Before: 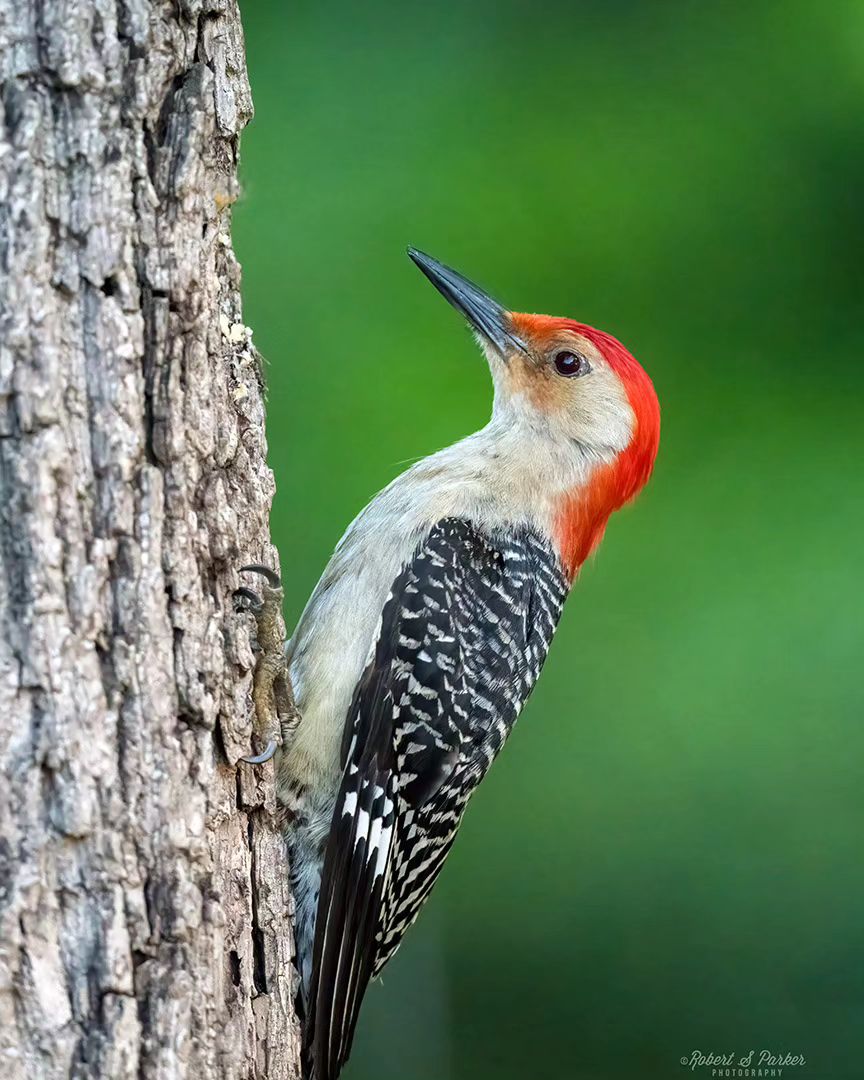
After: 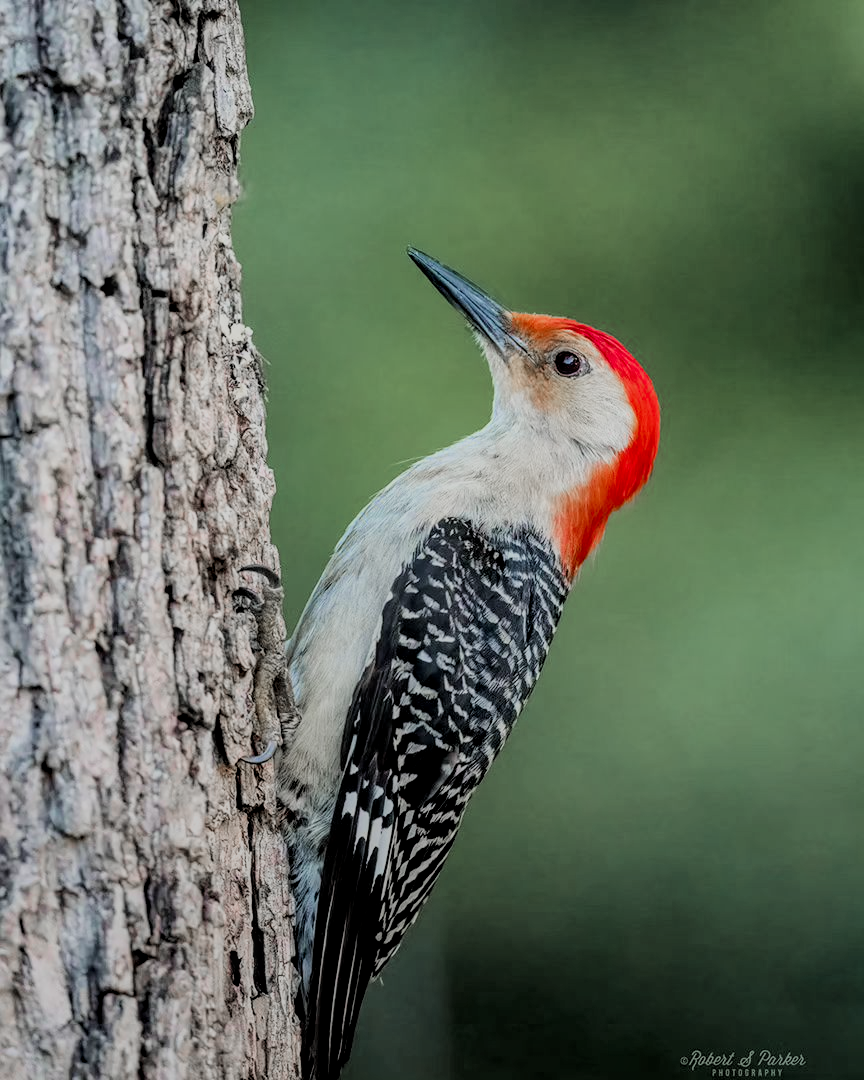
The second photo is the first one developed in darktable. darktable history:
local contrast: on, module defaults
color zones: curves: ch1 [(0, 0.708) (0.088, 0.648) (0.245, 0.187) (0.429, 0.326) (0.571, 0.498) (0.714, 0.5) (0.857, 0.5) (1, 0.708)]
filmic rgb: black relative exposure -6.15 EV, white relative exposure 6.96 EV, hardness 2.23, color science v6 (2022)
graduated density: rotation -180°, offset 24.95
